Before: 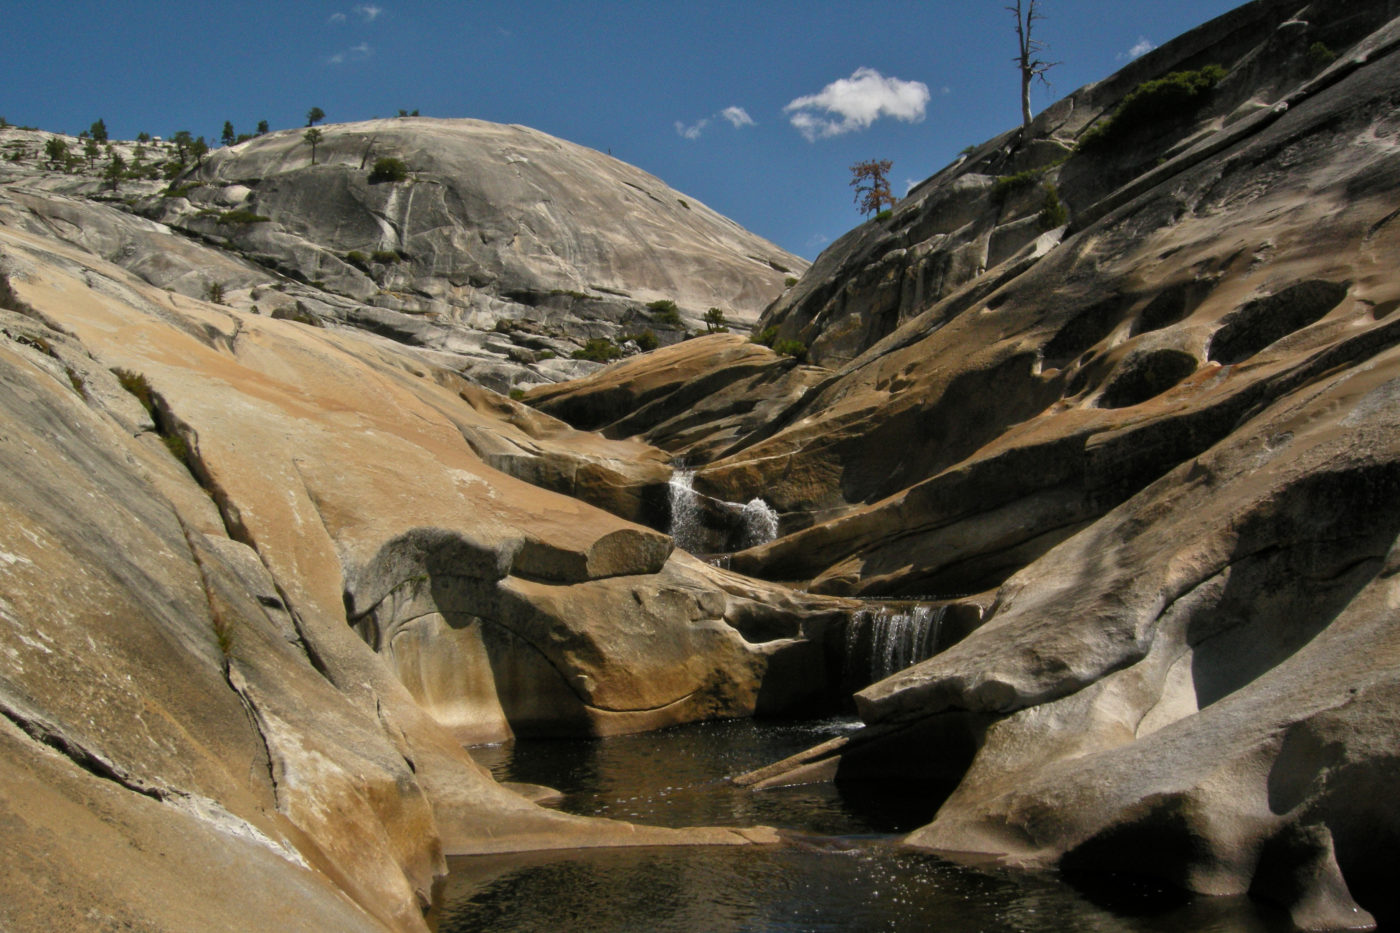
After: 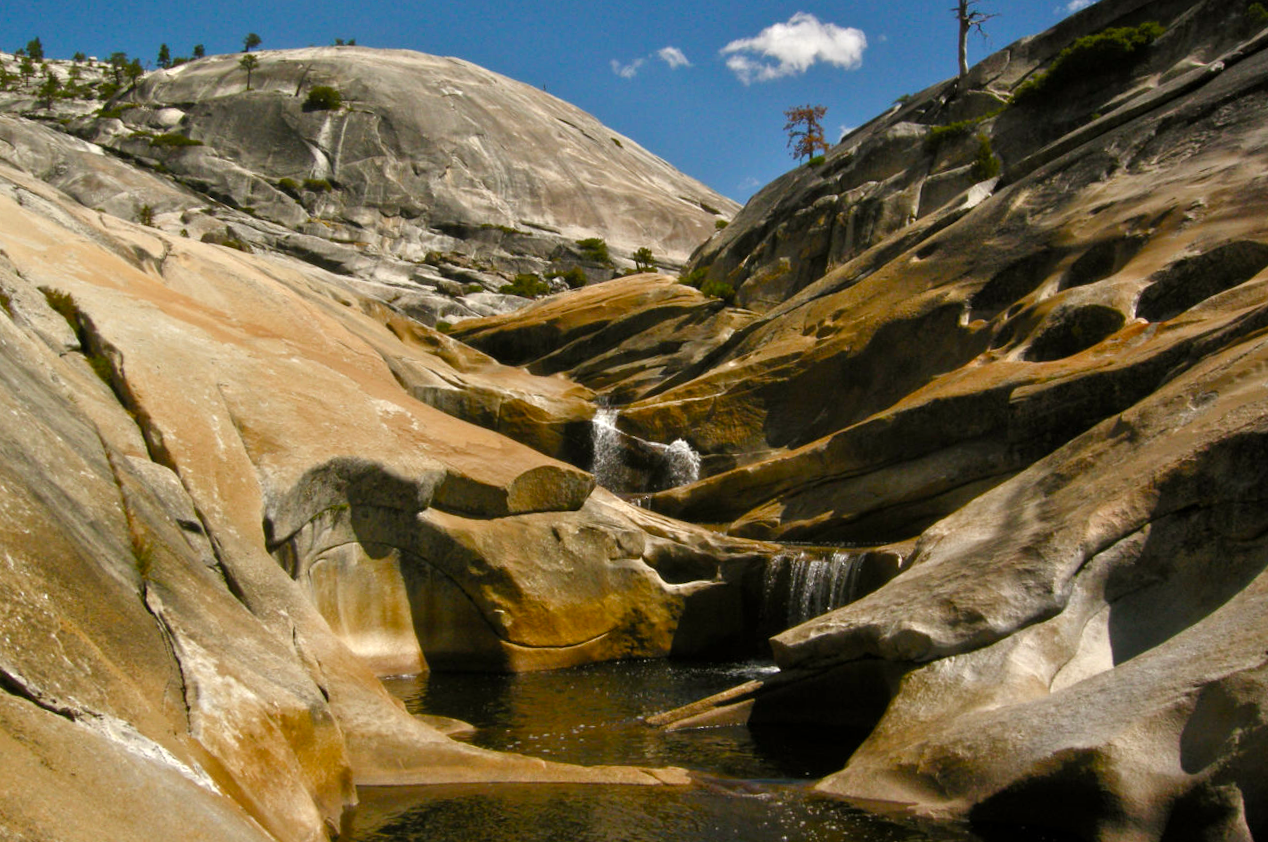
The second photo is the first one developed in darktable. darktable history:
color calibration: x 0.342, y 0.355, temperature 5136.45 K
crop and rotate: angle -2°, left 3.13%, top 4.36%, right 1.562%, bottom 0.677%
color balance rgb: power › chroma 0.247%, power › hue 62.73°, perceptual saturation grading › global saturation 0.316%, perceptual saturation grading › highlights -28.998%, perceptual saturation grading › mid-tones 29.246%, perceptual saturation grading › shadows 59.787%, perceptual brilliance grading › global brilliance 11.822%
